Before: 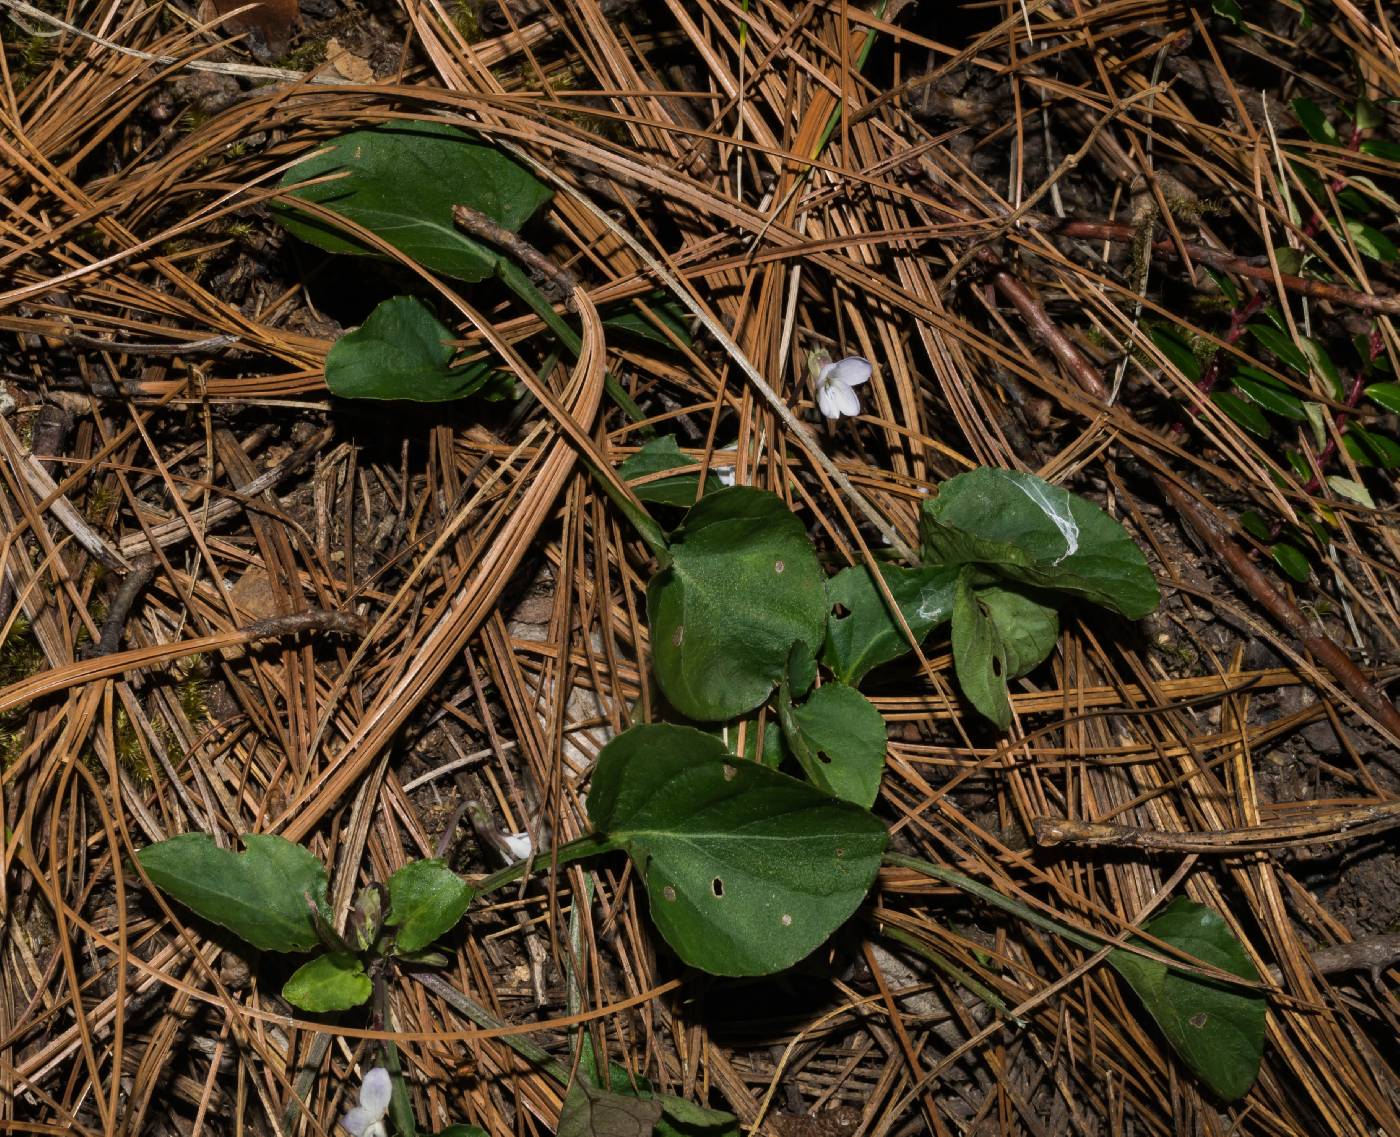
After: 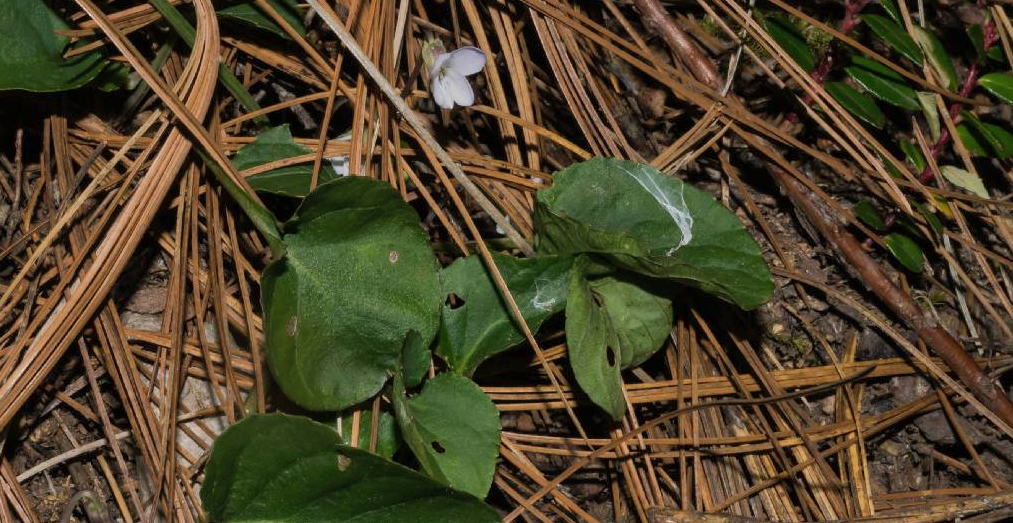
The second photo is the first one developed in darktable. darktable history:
shadows and highlights: shadows 39.43, highlights -60.08
crop and rotate: left 27.622%, top 27.342%, bottom 26.652%
color zones: curves: ch0 [(0, 0.5) (0.143, 0.5) (0.286, 0.5) (0.429, 0.5) (0.571, 0.5) (0.714, 0.476) (0.857, 0.5) (1, 0.5)]; ch2 [(0, 0.5) (0.143, 0.5) (0.286, 0.5) (0.429, 0.5) (0.571, 0.5) (0.714, 0.487) (0.857, 0.5) (1, 0.5)]
